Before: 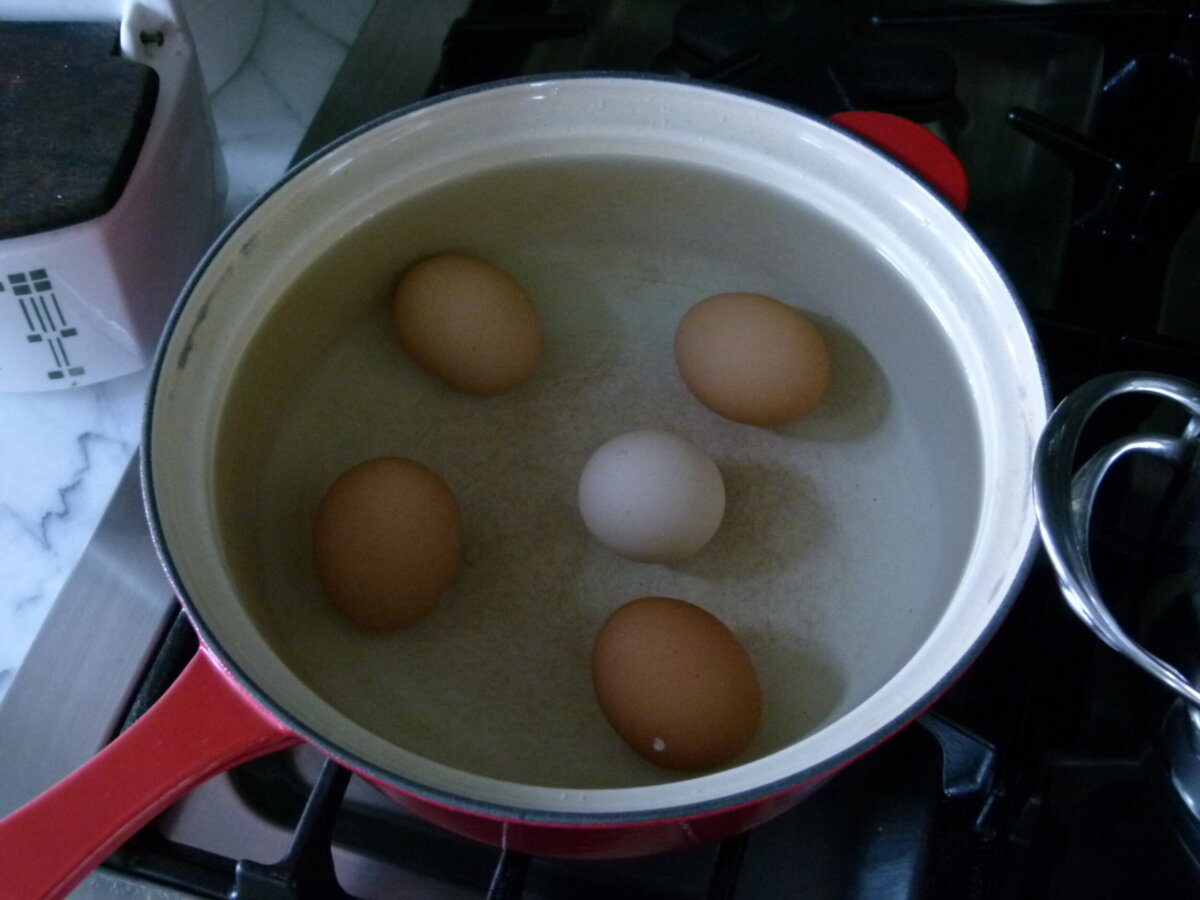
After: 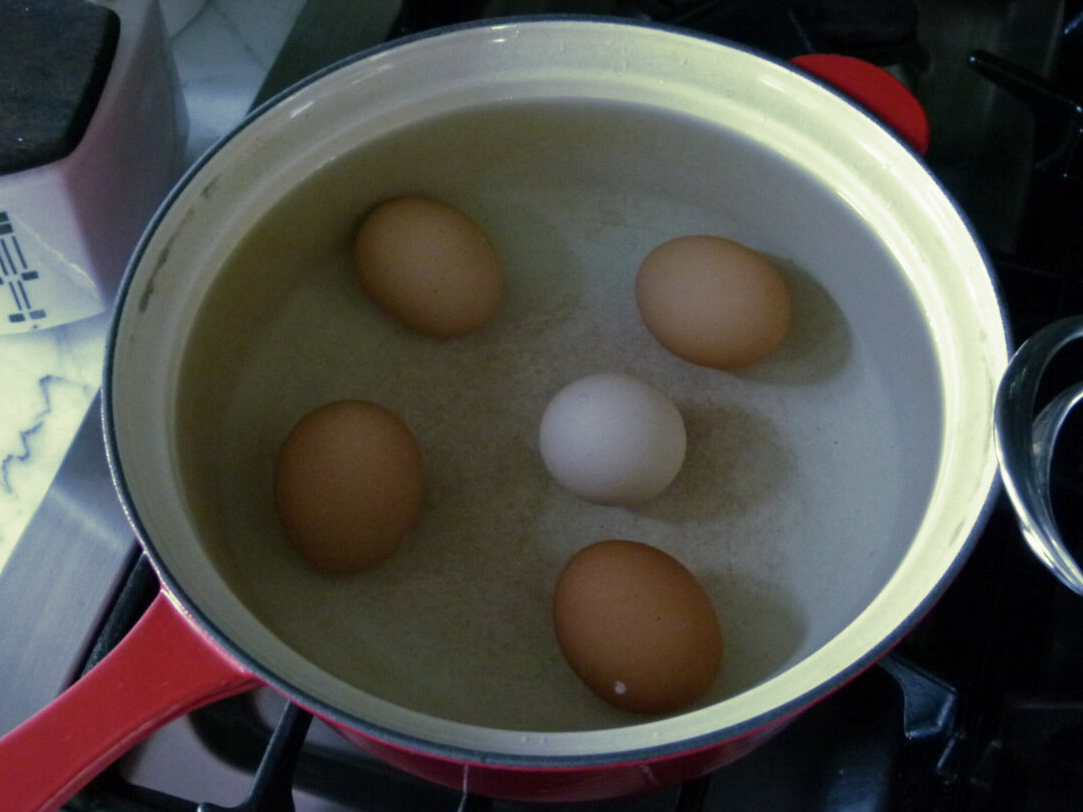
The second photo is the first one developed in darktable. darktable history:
shadows and highlights: shadows 25, highlights -25
split-toning: shadows › hue 290.82°, shadows › saturation 0.34, highlights › saturation 0.38, balance 0, compress 50%
crop: left 3.305%, top 6.436%, right 6.389%, bottom 3.258%
